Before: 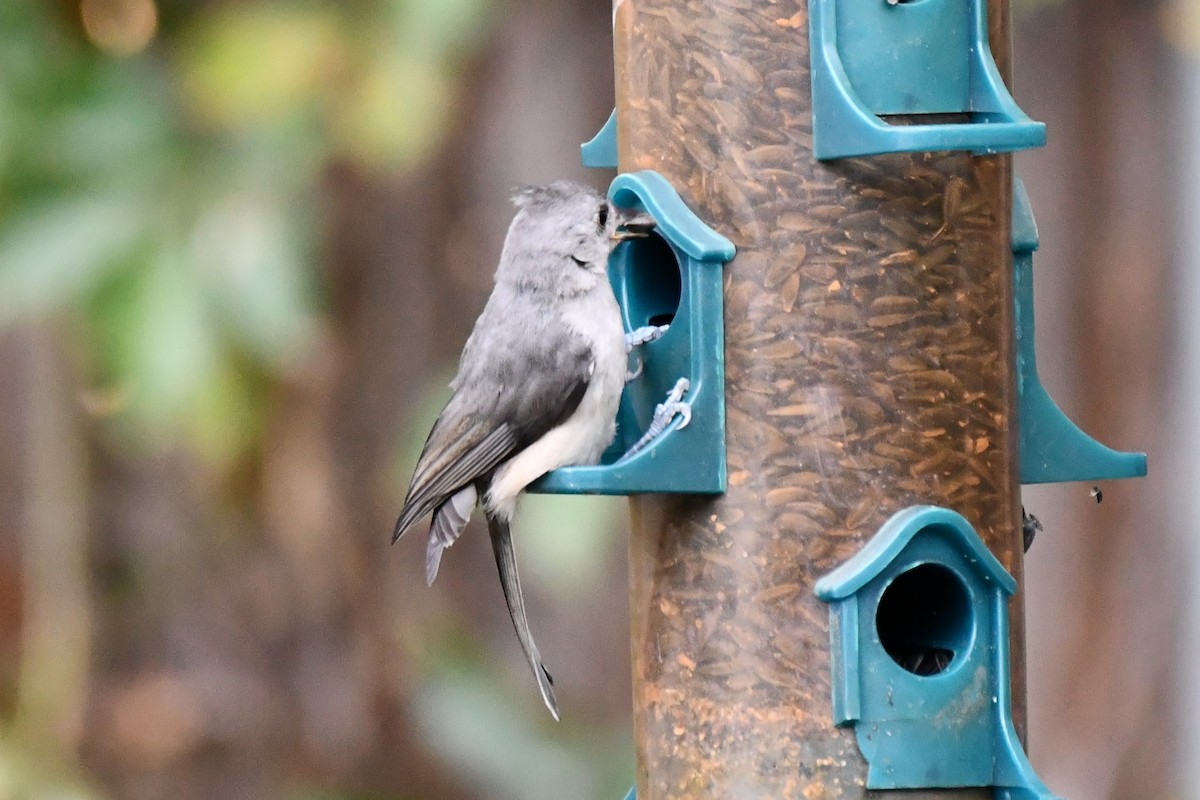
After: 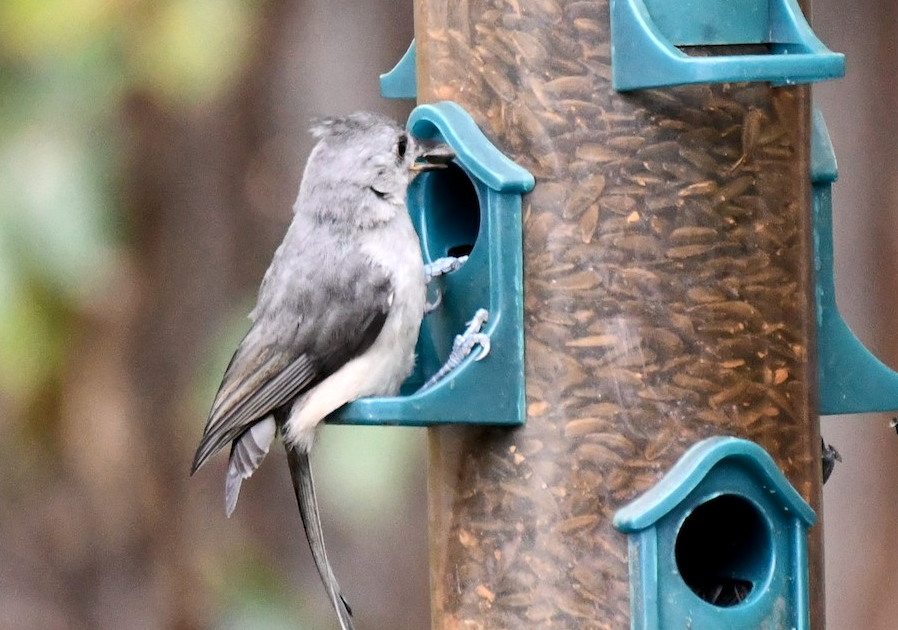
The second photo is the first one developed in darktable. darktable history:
crop: left 16.768%, top 8.653%, right 8.362%, bottom 12.485%
local contrast: highlights 100%, shadows 100%, detail 131%, midtone range 0.2
